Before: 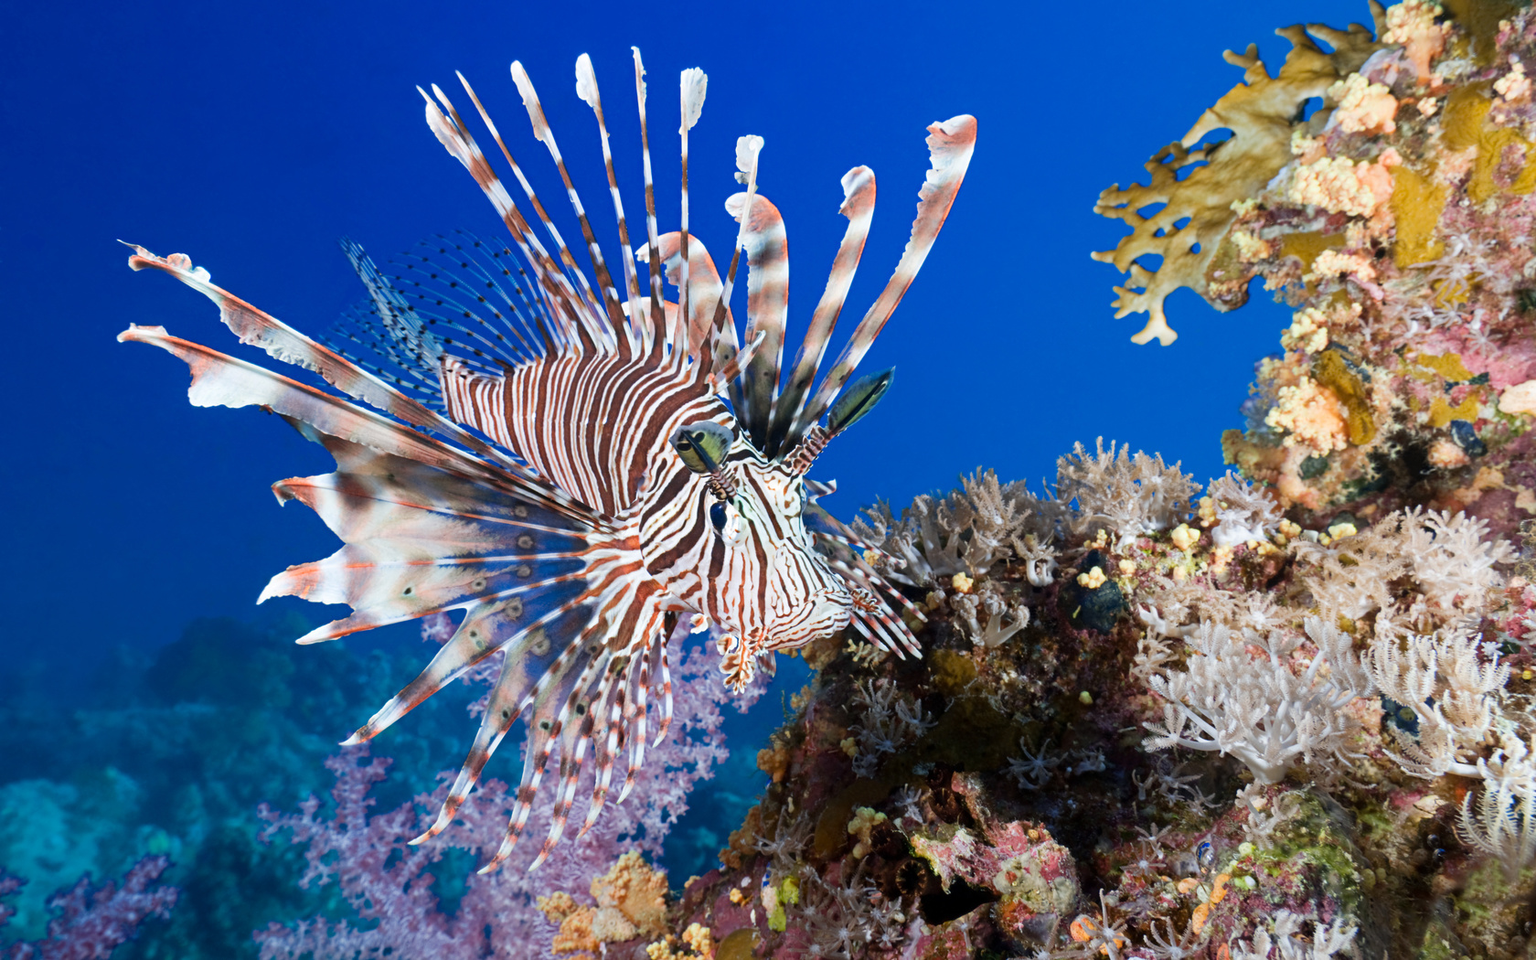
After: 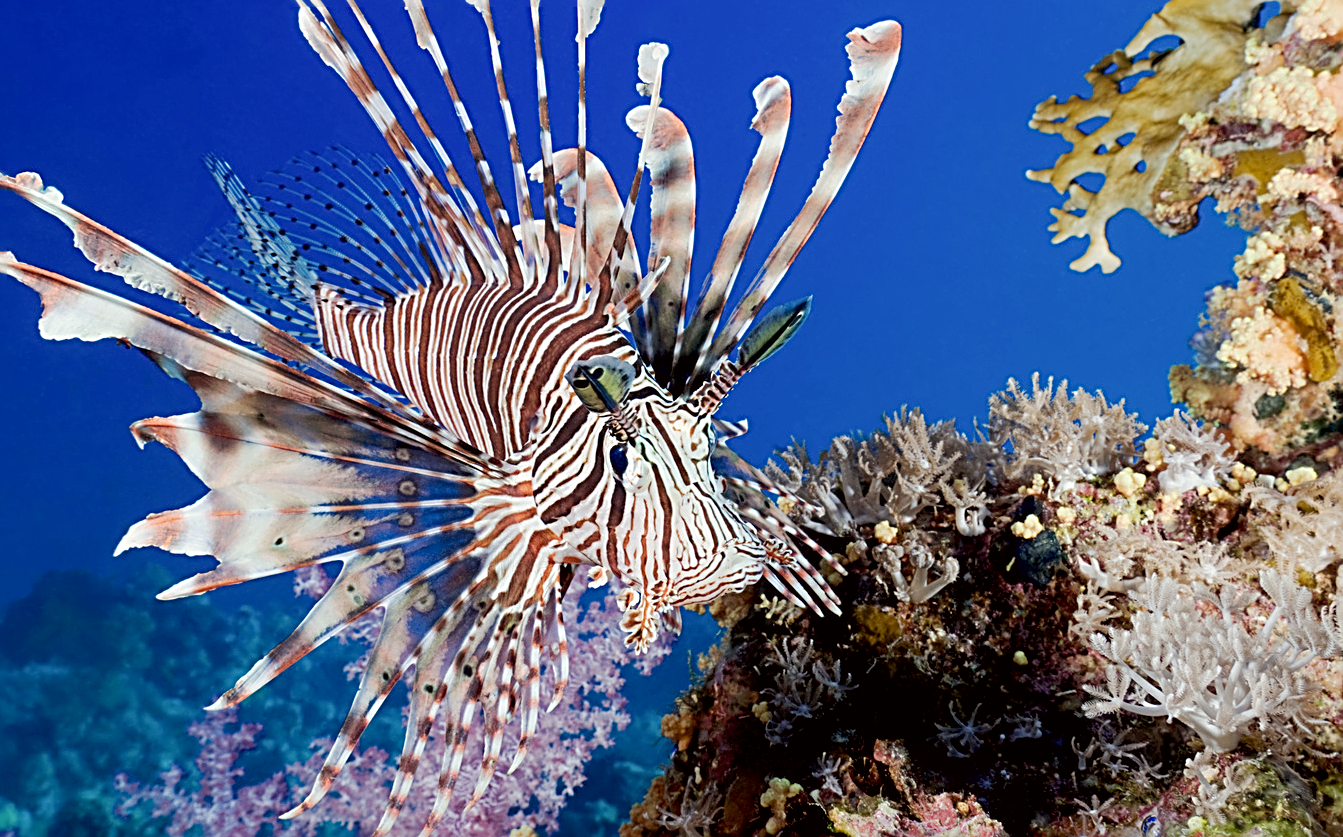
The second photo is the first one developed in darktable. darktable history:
sharpen: radius 2.698, amount 0.664
crop and rotate: left 9.976%, top 10.001%, right 10.056%, bottom 10.217%
local contrast: highlights 107%, shadows 98%, detail 119%, midtone range 0.2
color correction: highlights a* -0.934, highlights b* 4.54, shadows a* 3.59
color zones: curves: ch0 [(0, 0.5) (0.143, 0.52) (0.286, 0.5) (0.429, 0.5) (0.571, 0.5) (0.714, 0.5) (0.857, 0.5) (1, 0.5)]; ch1 [(0, 0.489) (0.155, 0.45) (0.286, 0.466) (0.429, 0.5) (0.571, 0.5) (0.714, 0.5) (0.857, 0.5) (1, 0.489)]
exposure: black level correction 0.009, exposure -0.163 EV, compensate highlight preservation false
base curve: curves: ch0 [(0, 0) (0.262, 0.32) (0.722, 0.705) (1, 1)], preserve colors none
